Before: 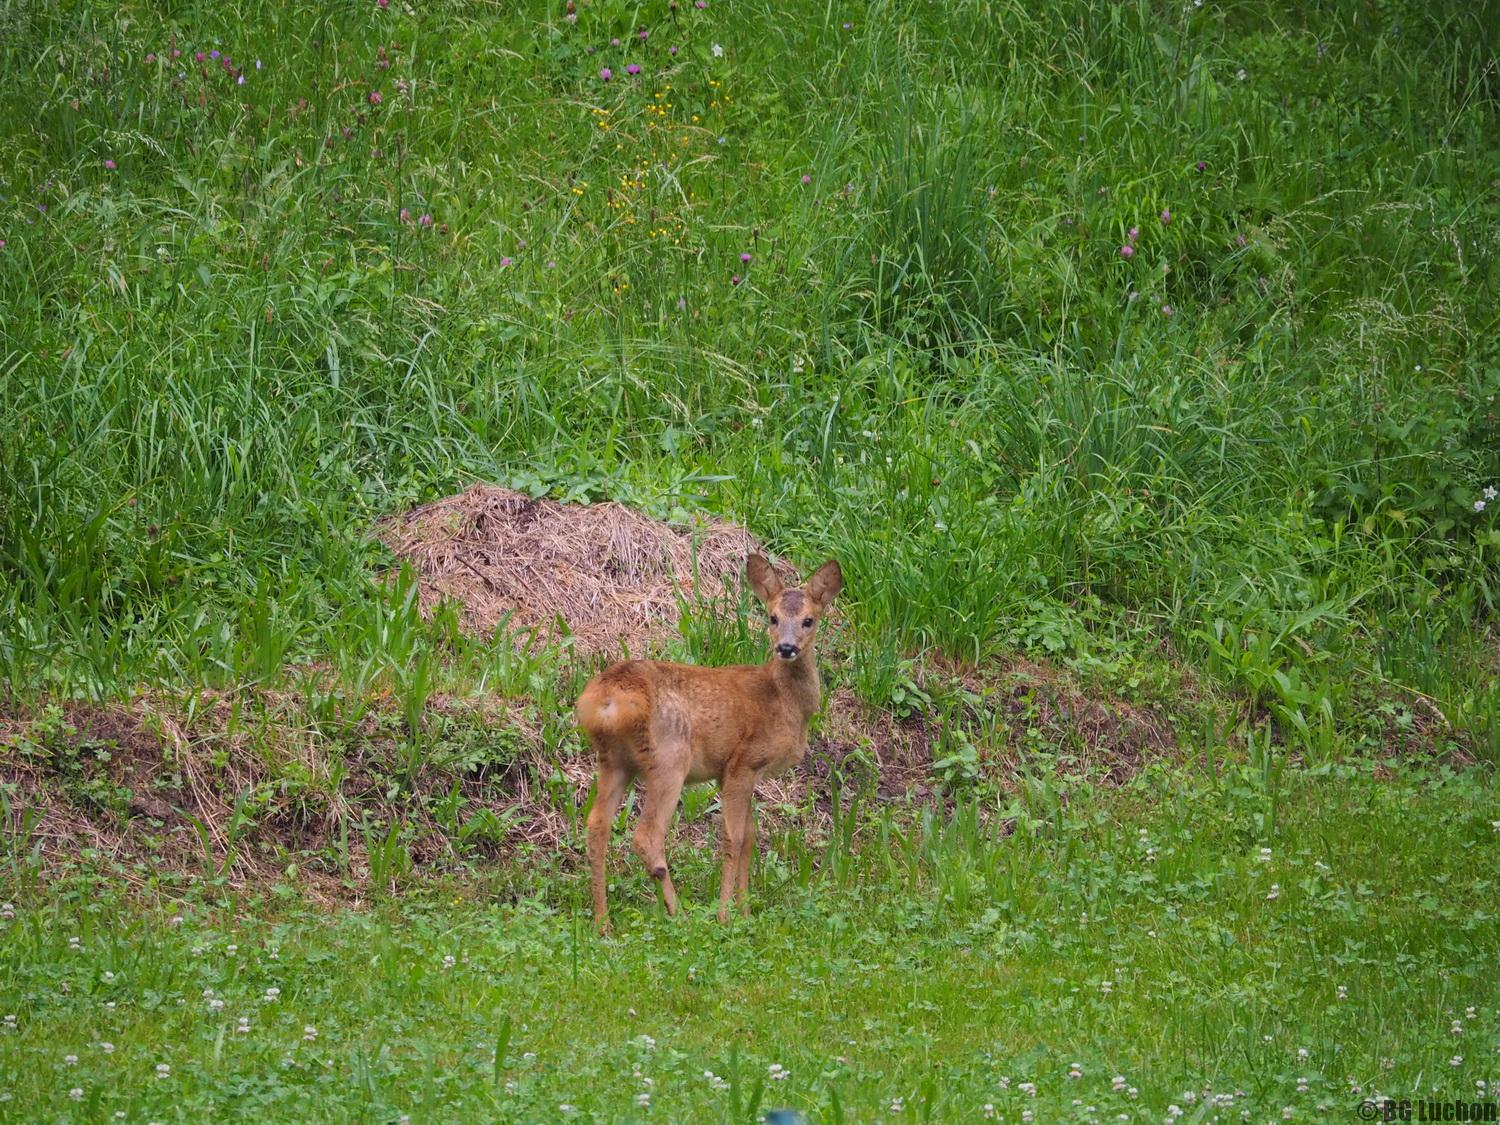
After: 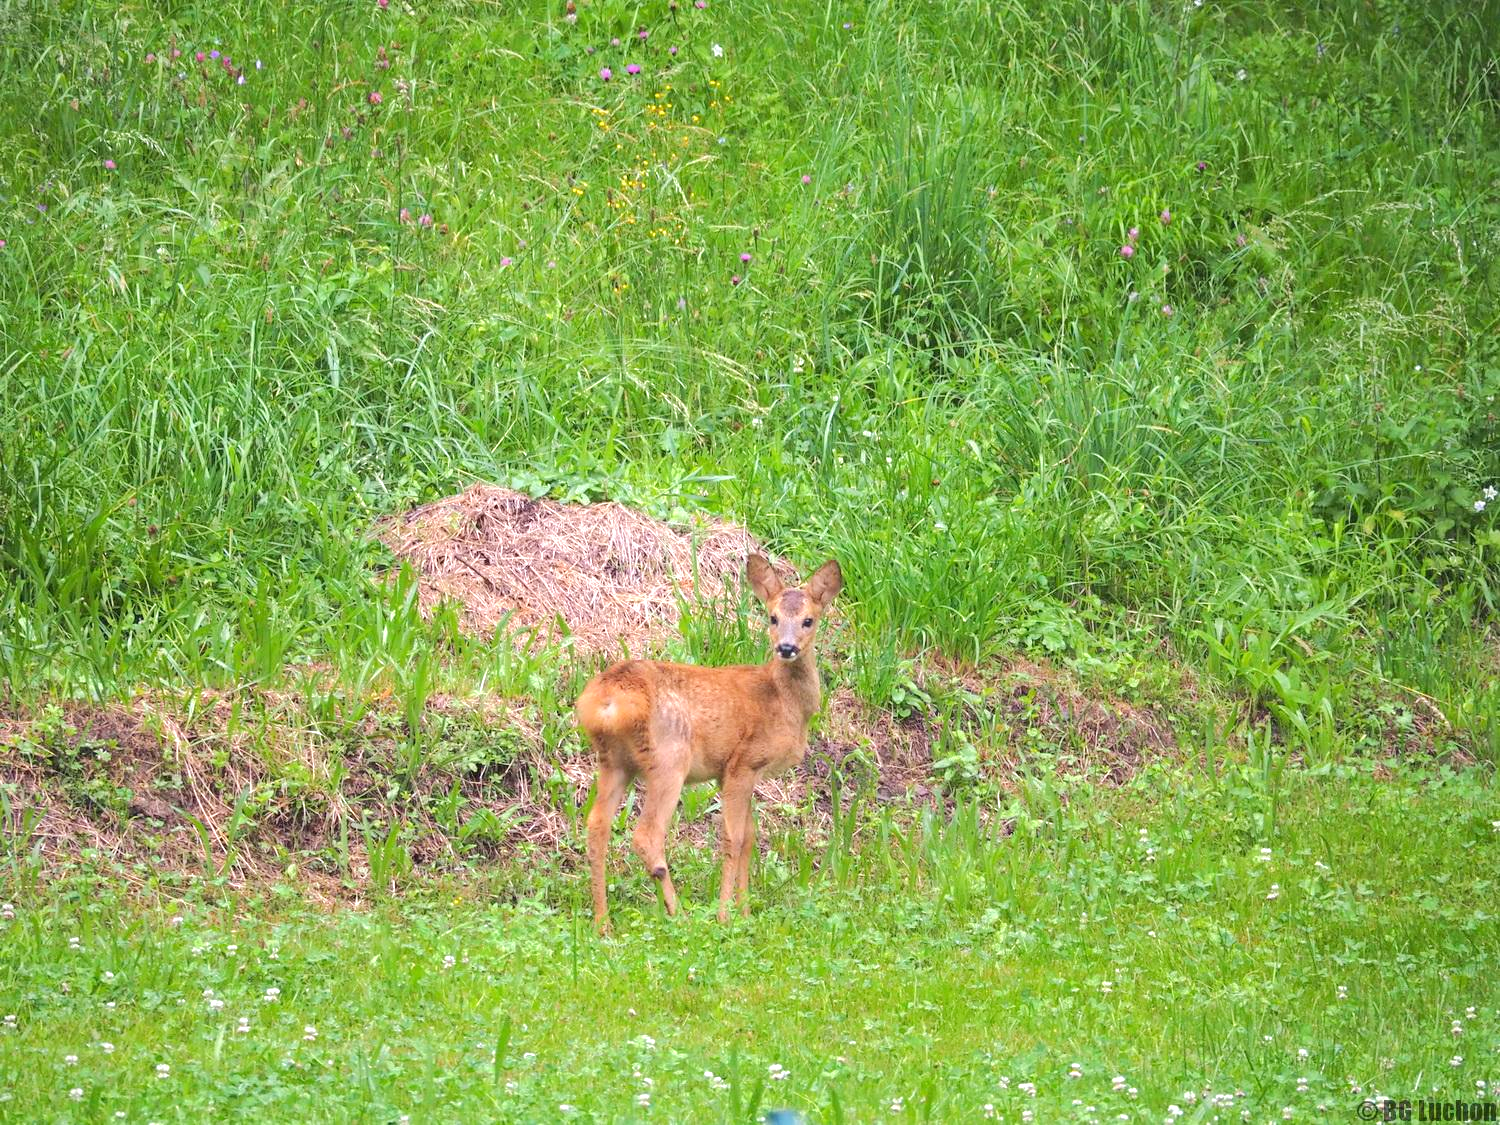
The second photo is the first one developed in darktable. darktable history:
base curve: curves: ch0 [(0, 0) (0.262, 0.32) (0.722, 0.705) (1, 1)]
exposure: black level correction 0, exposure 0.95 EV, compensate exposure bias true, compensate highlight preservation false
